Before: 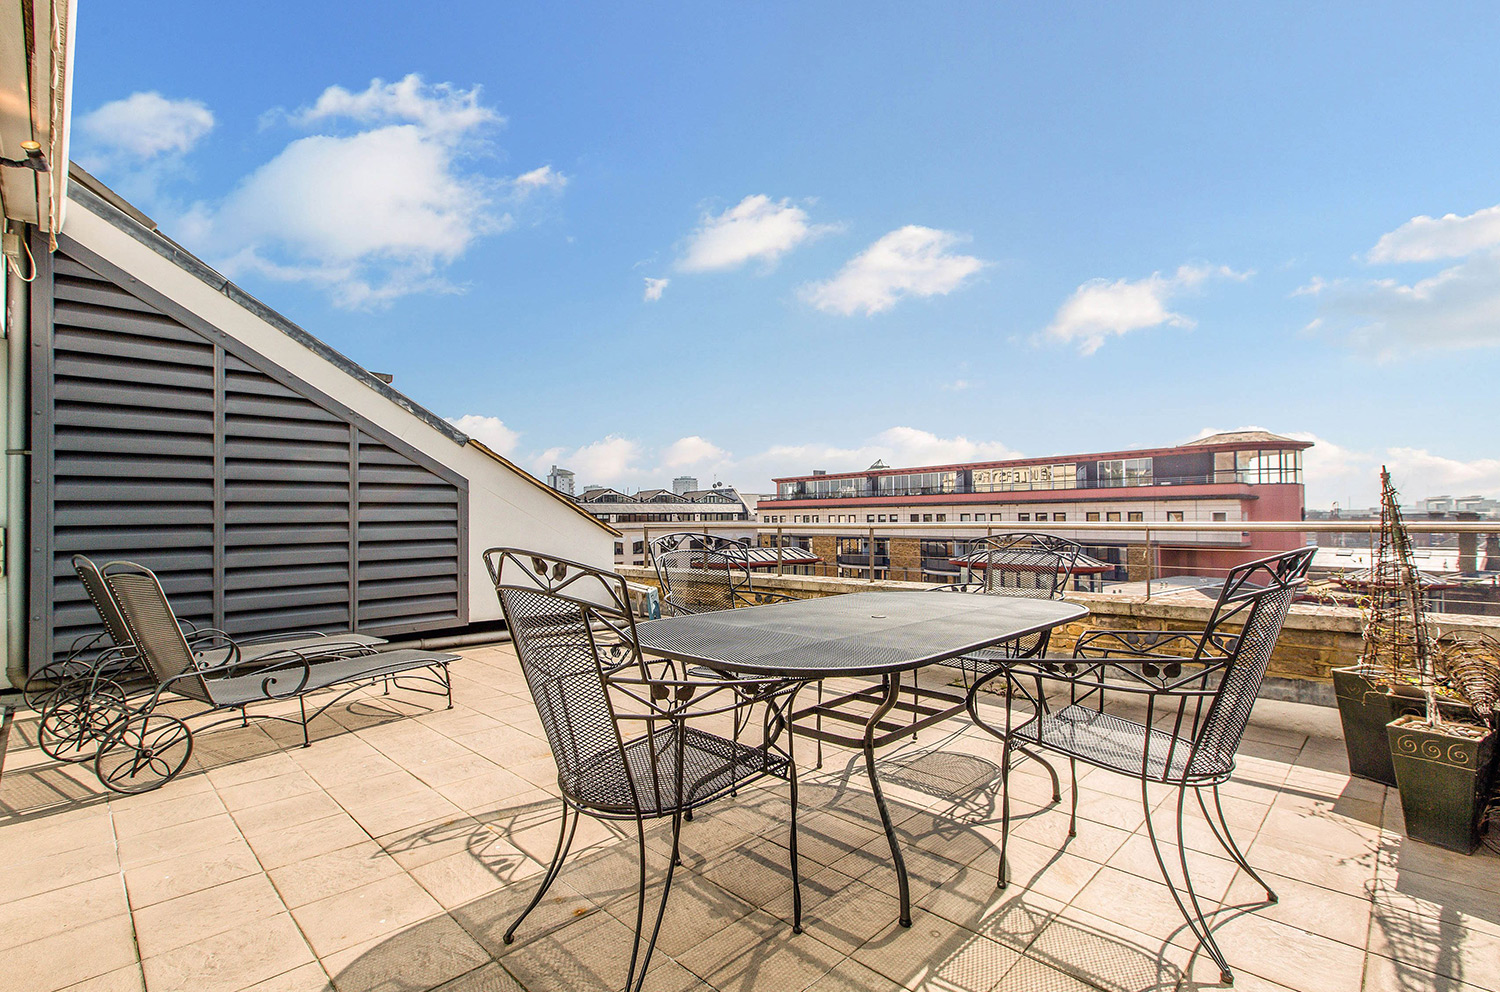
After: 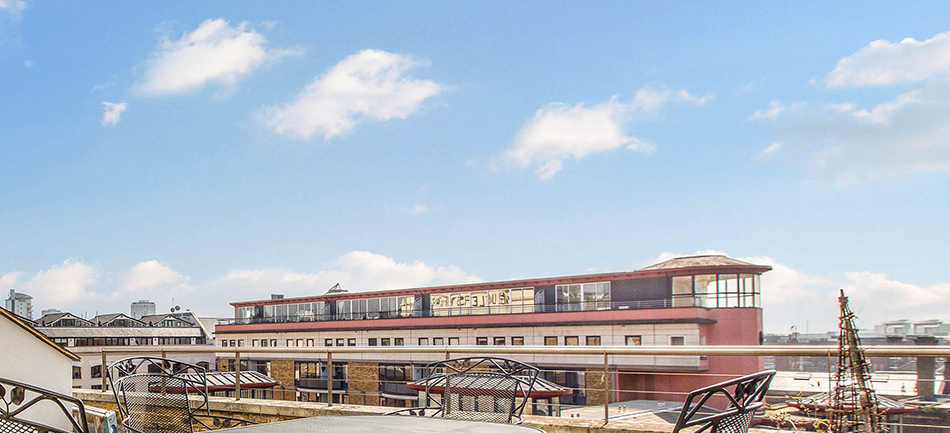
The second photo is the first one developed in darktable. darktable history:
crop: left 36.176%, top 17.793%, right 0.455%, bottom 38.469%
